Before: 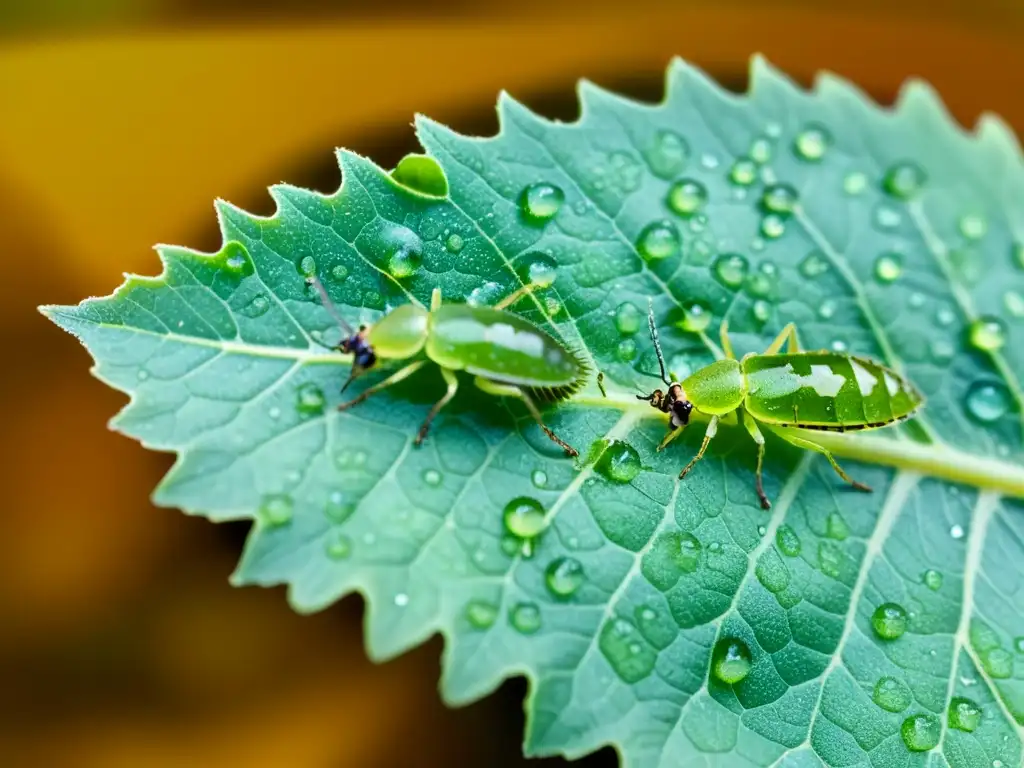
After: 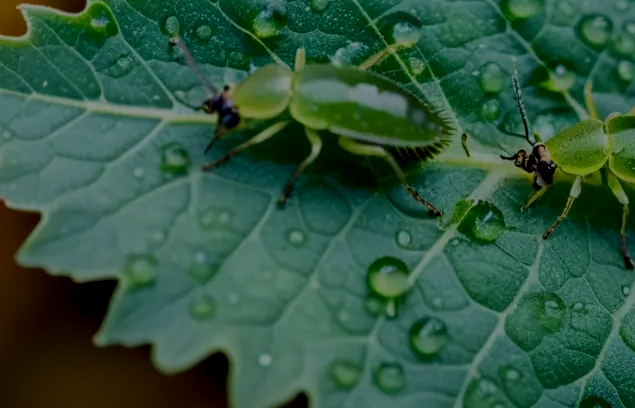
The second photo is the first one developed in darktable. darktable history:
crop: left 13.312%, top 31.28%, right 24.627%, bottom 15.582%
local contrast: detail 130%
exposure: exposure -2.002 EV, compensate highlight preservation false
